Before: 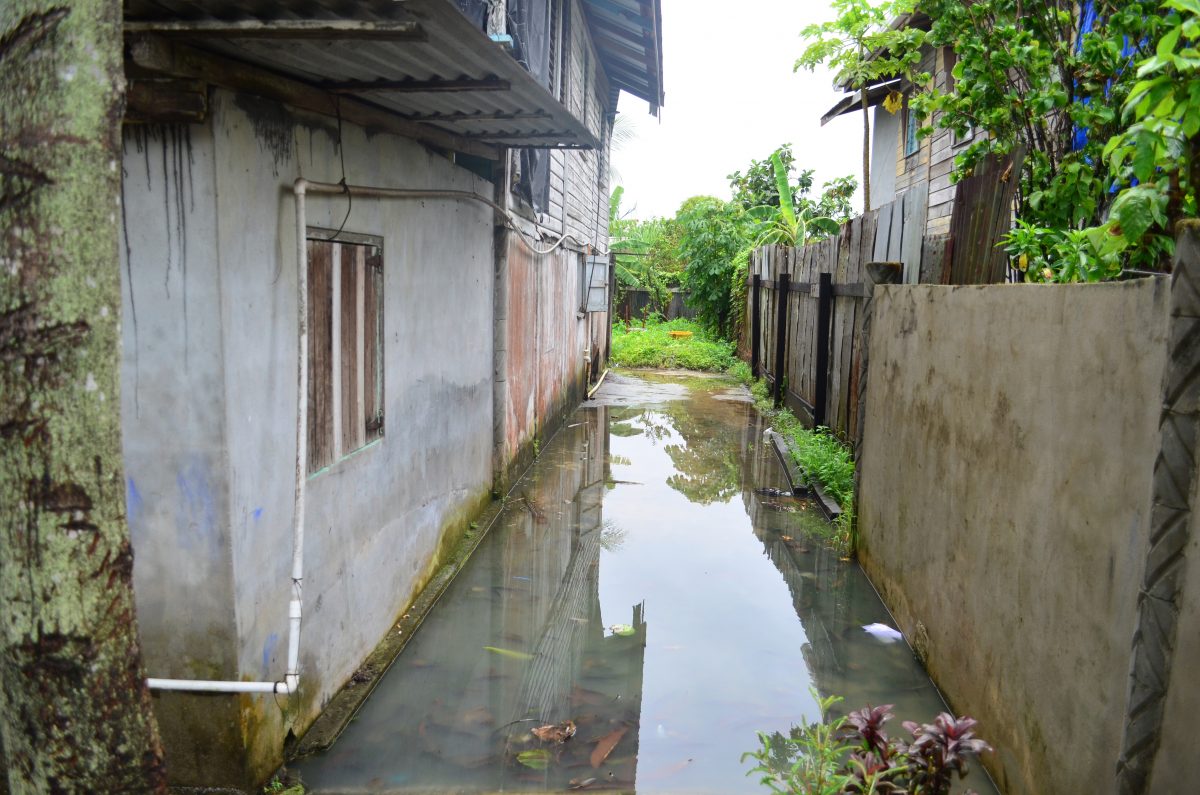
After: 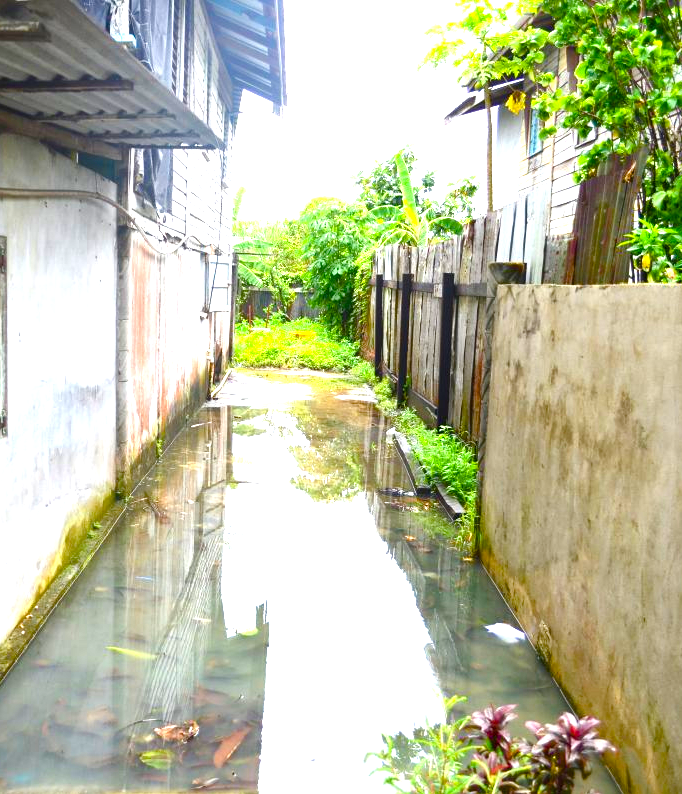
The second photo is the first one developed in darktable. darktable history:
exposure: black level correction 0, exposure 1.476 EV, compensate exposure bias true, compensate highlight preservation false
local contrast: mode bilateral grid, contrast 19, coarseness 49, detail 119%, midtone range 0.2
color balance rgb: linear chroma grading › global chroma -0.82%, perceptual saturation grading › global saturation 44.64%, perceptual saturation grading › highlights -25.581%, perceptual saturation grading › shadows 49.569%
crop: left 31.455%, top 0.02%, right 11.699%
